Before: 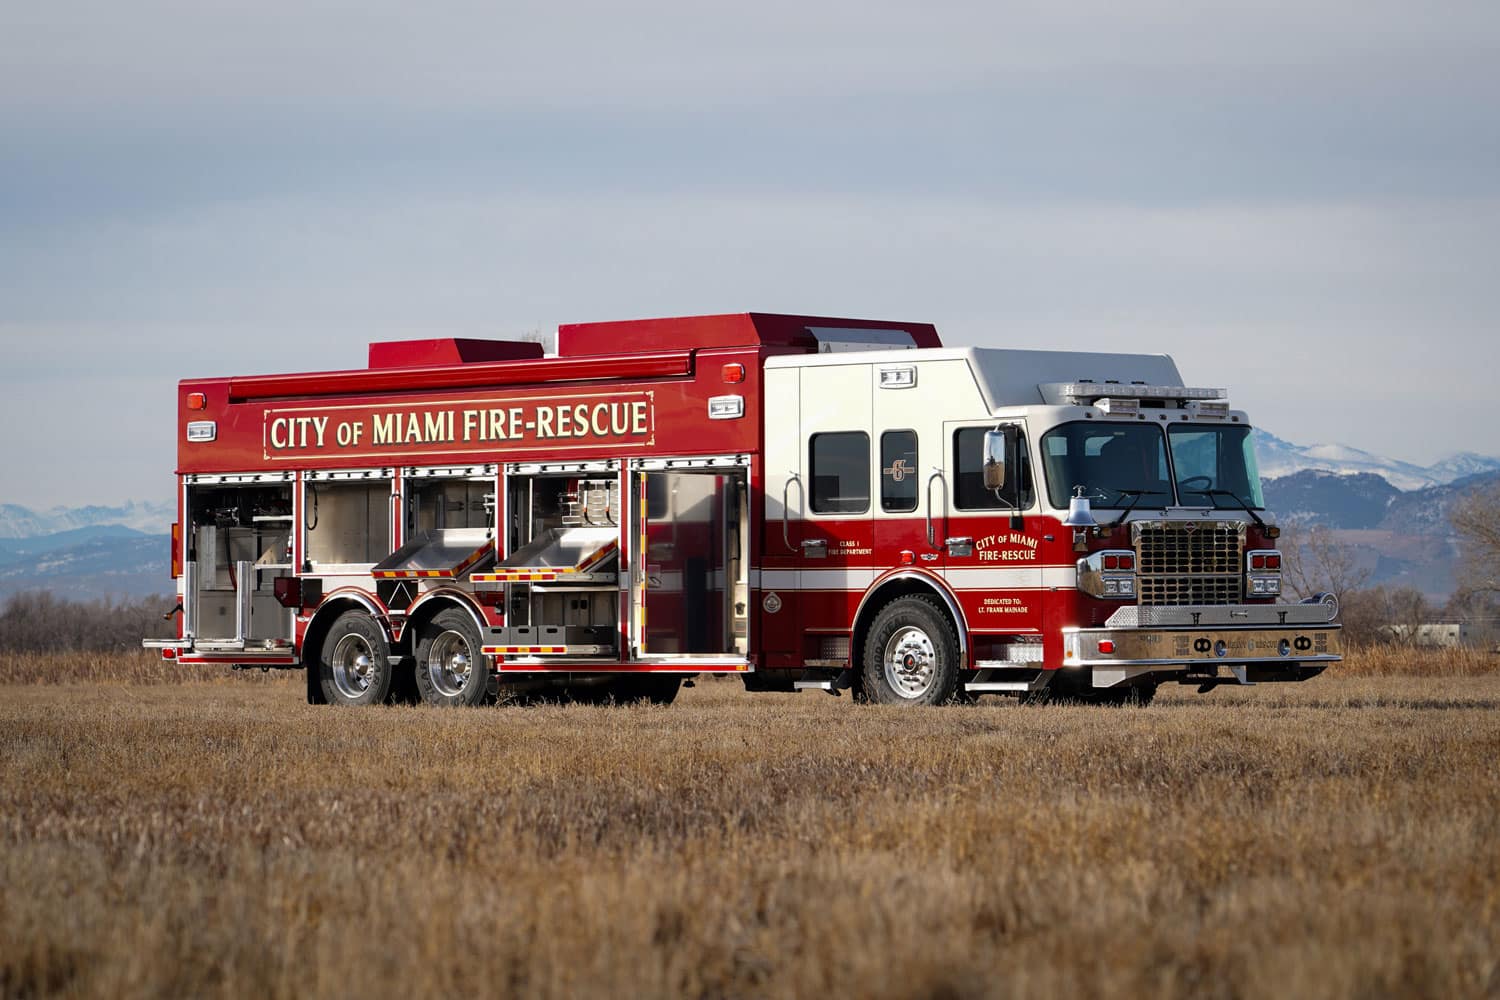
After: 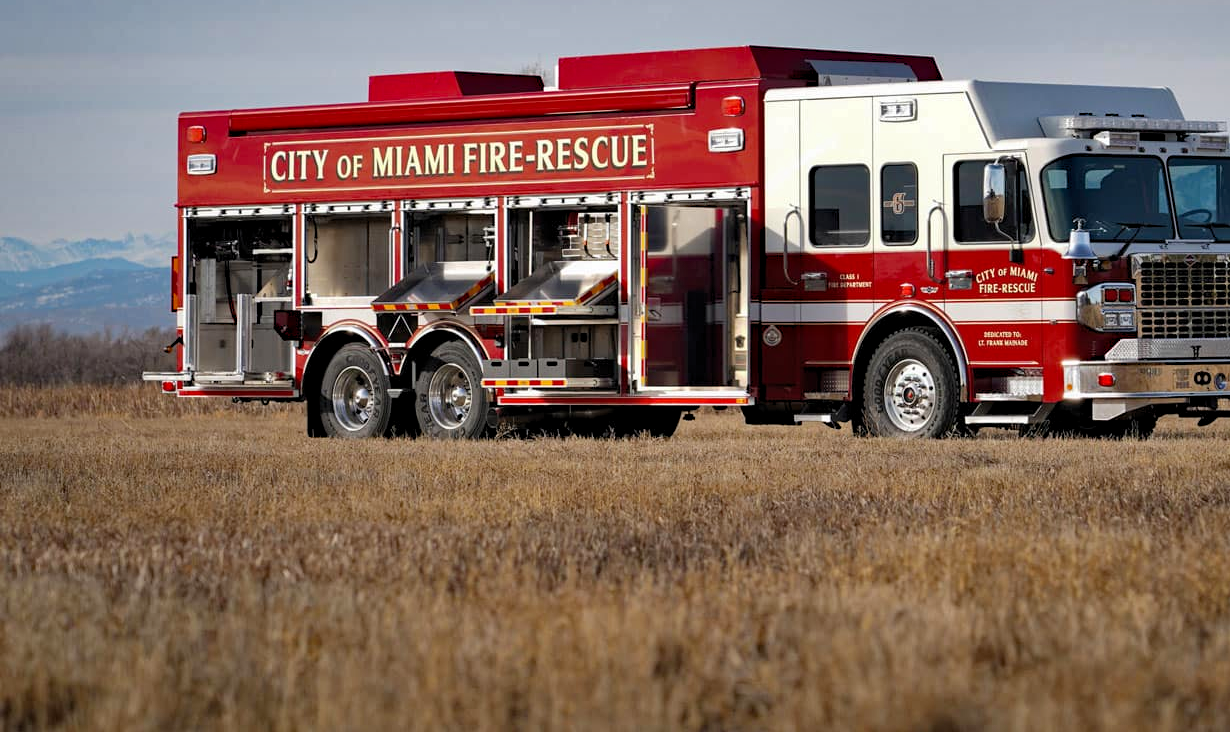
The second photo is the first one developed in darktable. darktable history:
crop: top 26.749%, right 17.942%
haze removal: compatibility mode true, adaptive false
levels: levels [0.018, 0.493, 1]
shadows and highlights: radius 100.79, shadows 50.31, highlights -65.33, highlights color adjustment 56.74%, soften with gaussian
